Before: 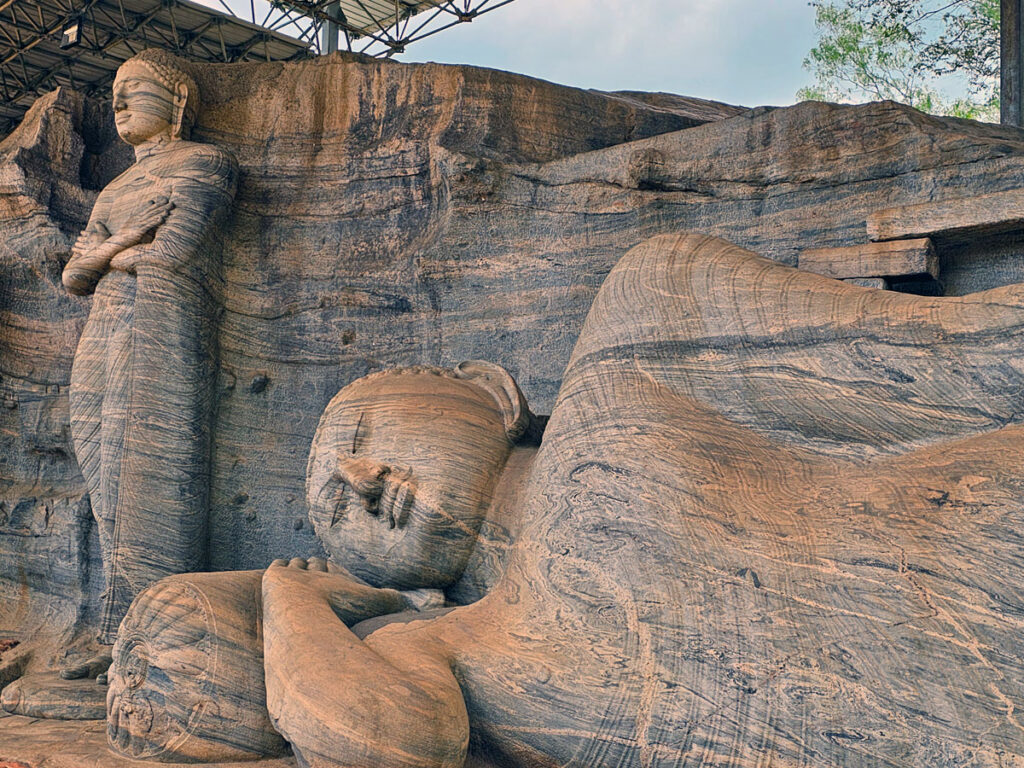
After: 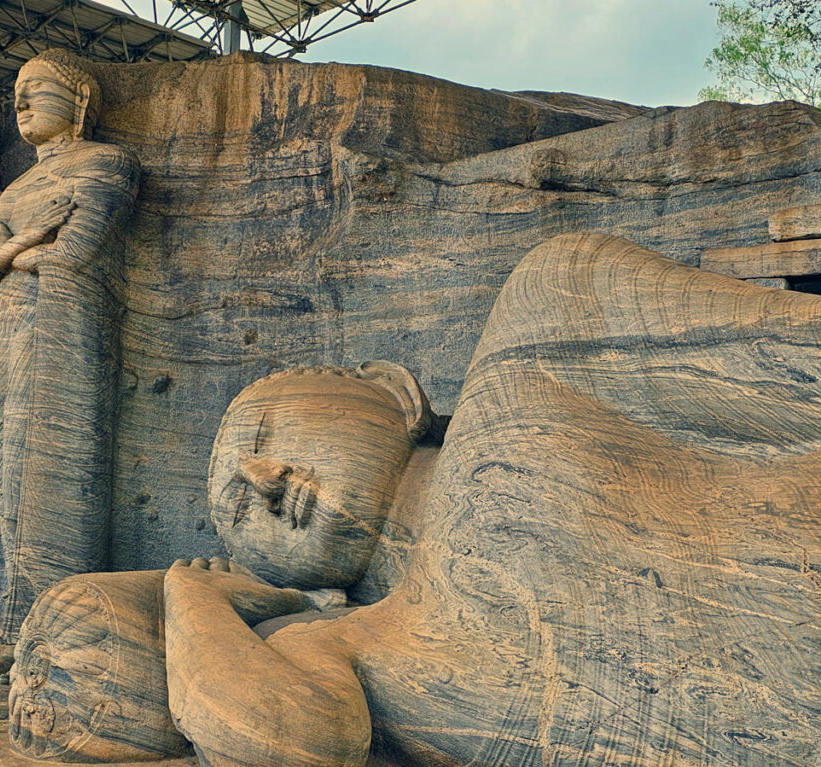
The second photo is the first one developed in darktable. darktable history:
crop and rotate: left 9.597%, right 10.195%
color correction: highlights a* -5.94, highlights b* 11.19
